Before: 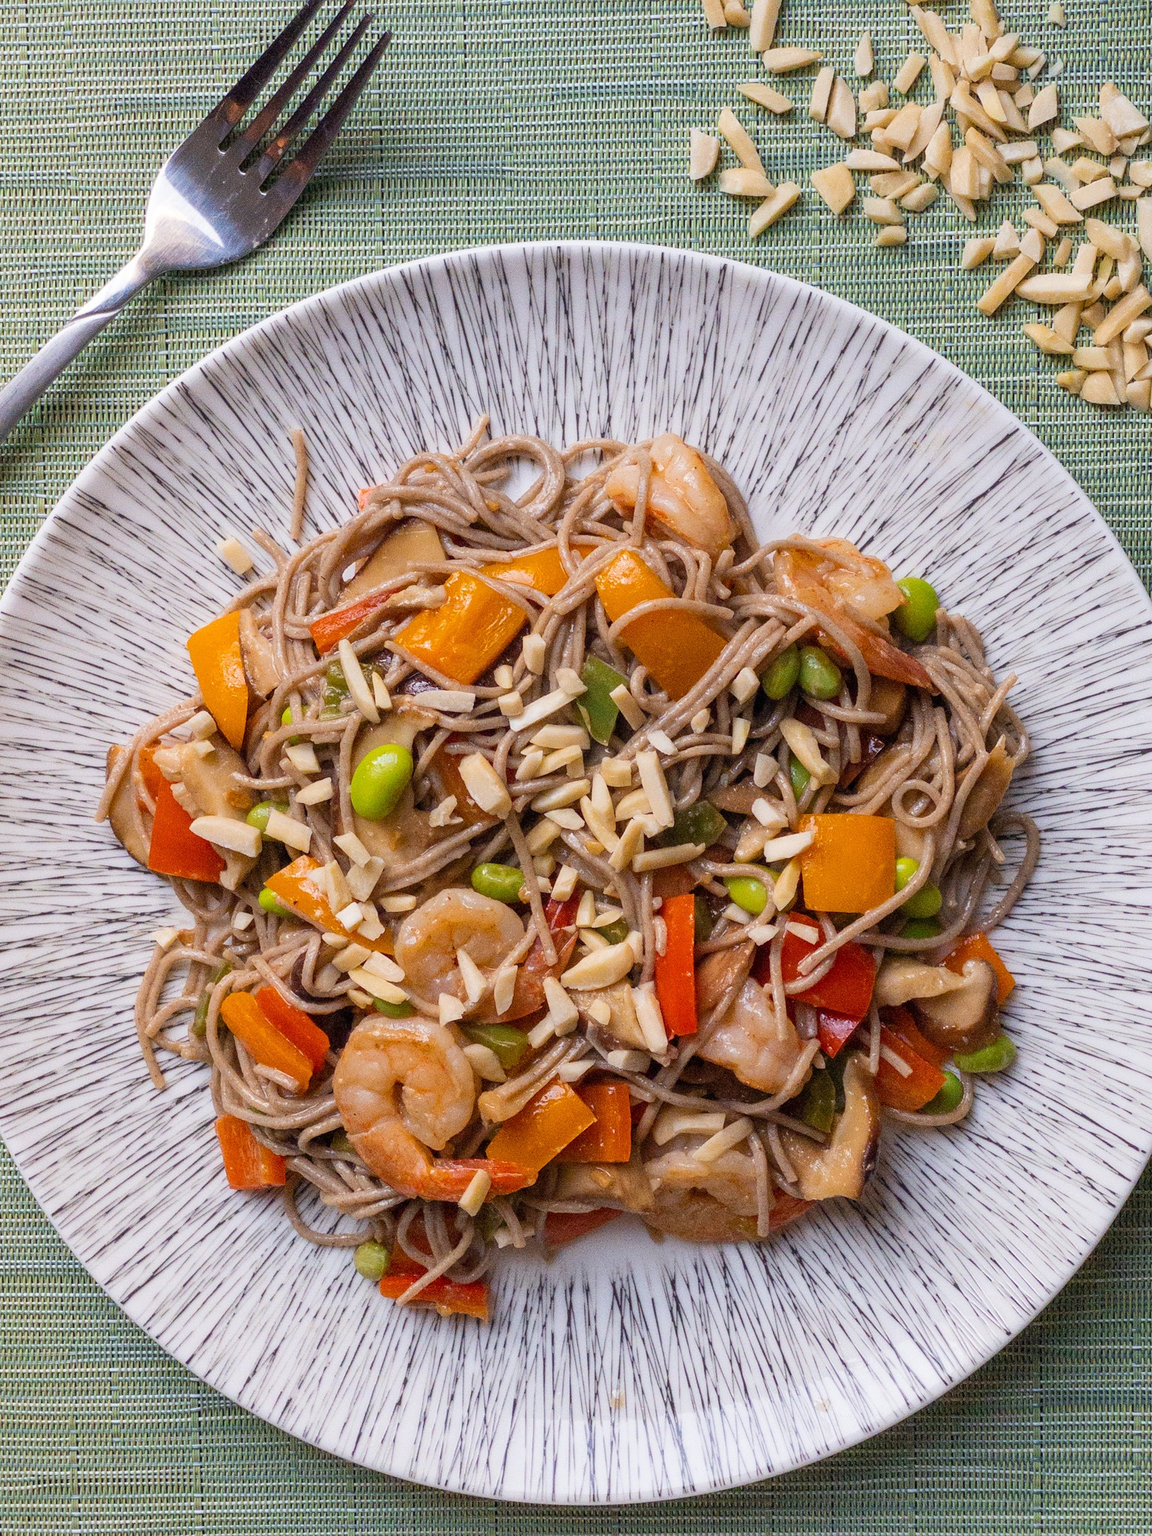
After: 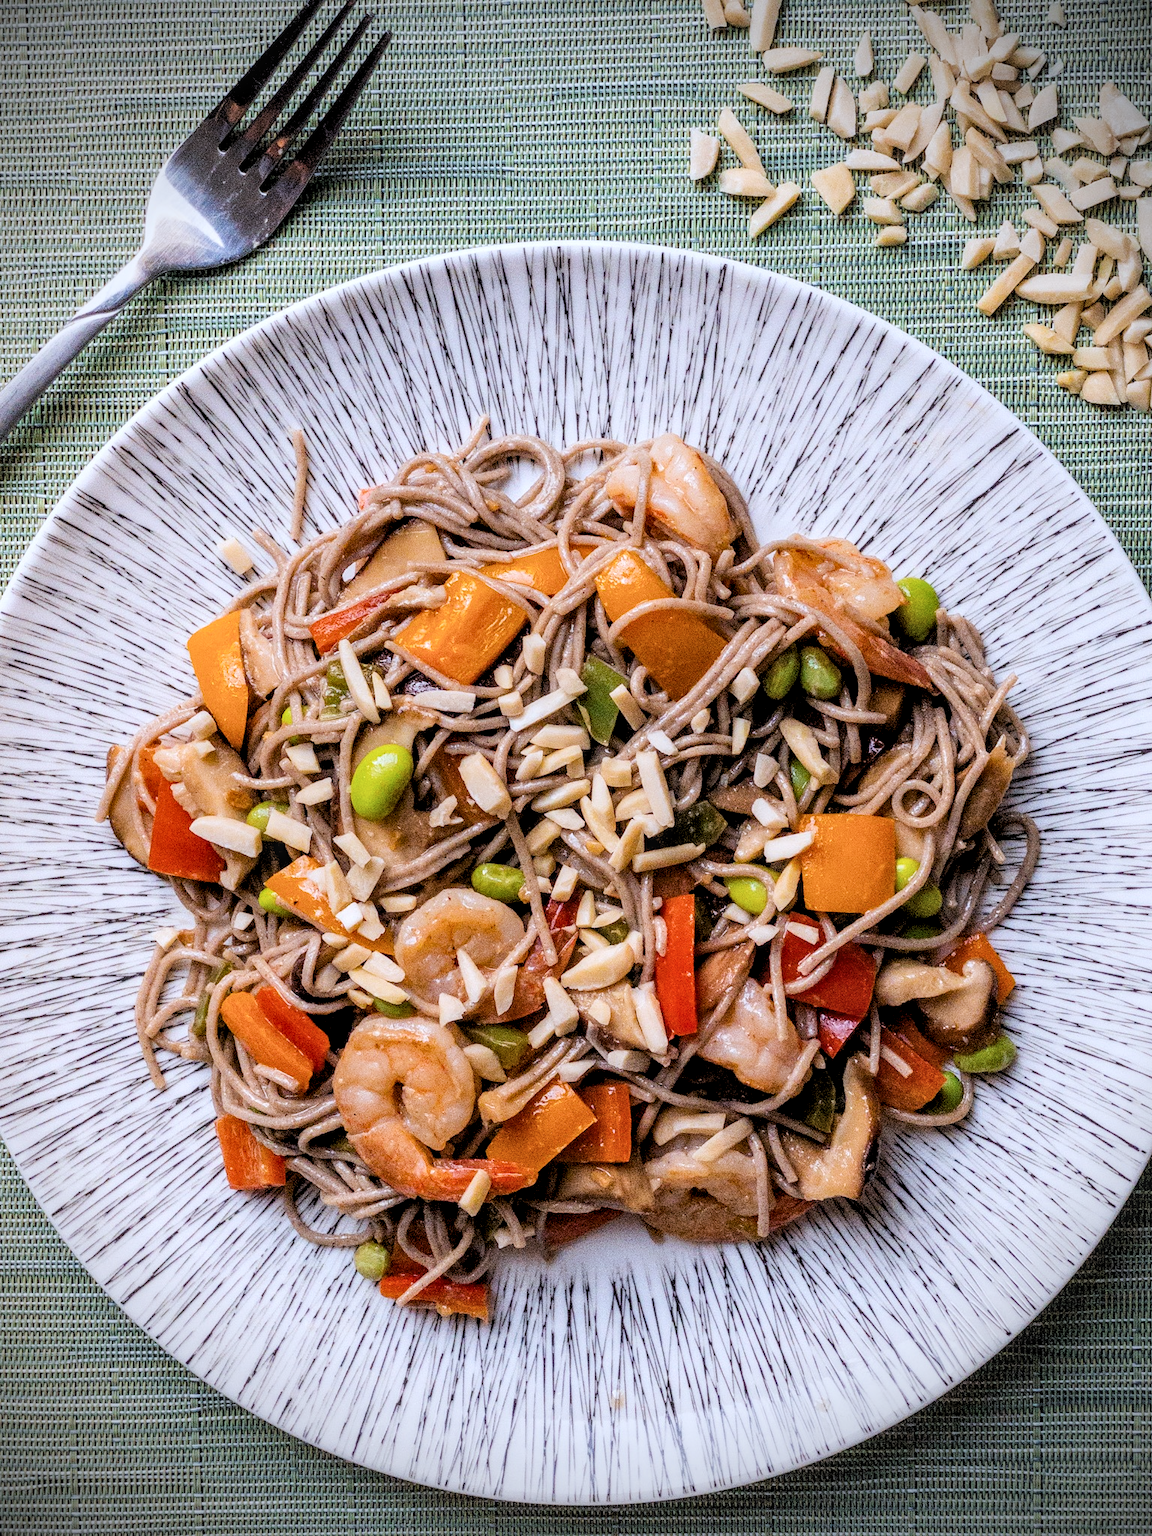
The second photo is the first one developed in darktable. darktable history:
vignetting: brightness -0.859, unbound false
filmic rgb: black relative exposure -5.03 EV, white relative exposure 3.96 EV, hardness 2.89, contrast 1.098, highlights saturation mix -20.67%
local contrast: detail 130%
levels: levels [0.062, 0.494, 0.925]
exposure: black level correction 0.005, exposure 0.28 EV, compensate exposure bias true, compensate highlight preservation false
color correction: highlights a* -0.659, highlights b* -8.49
